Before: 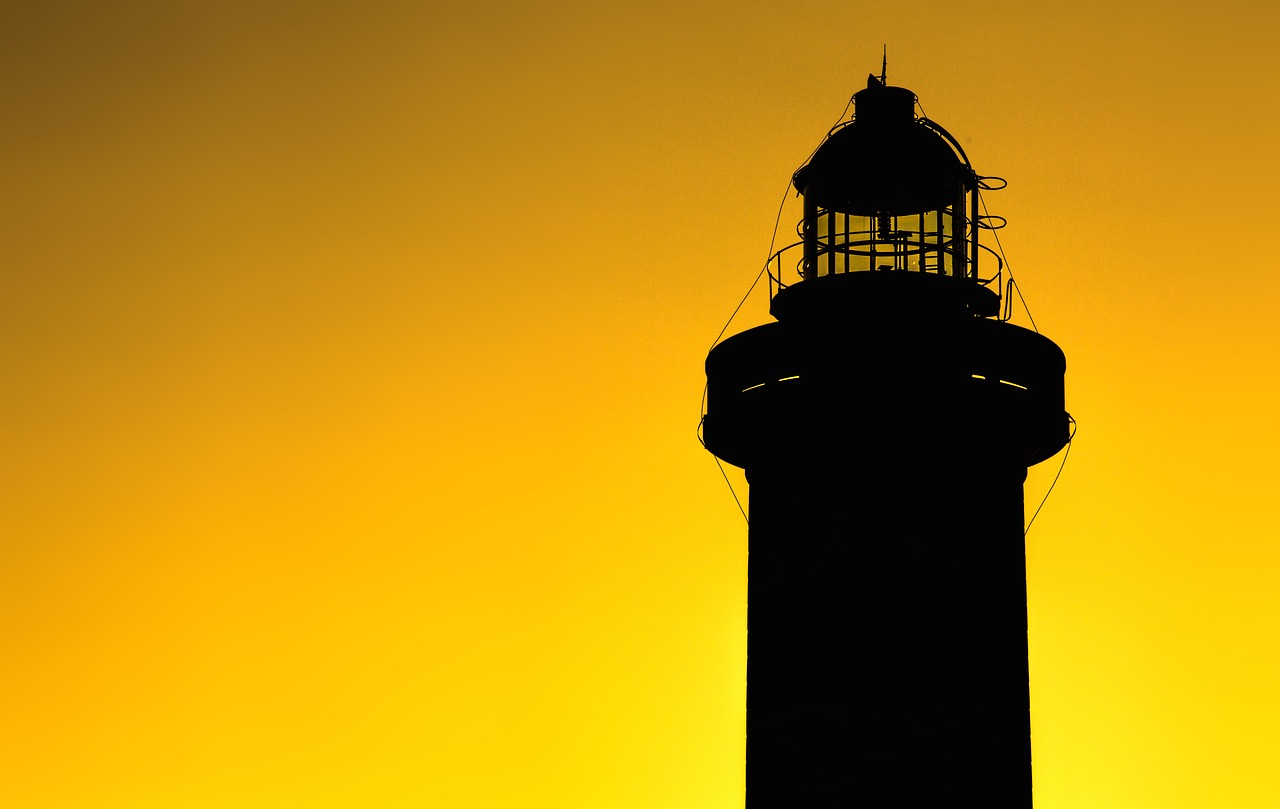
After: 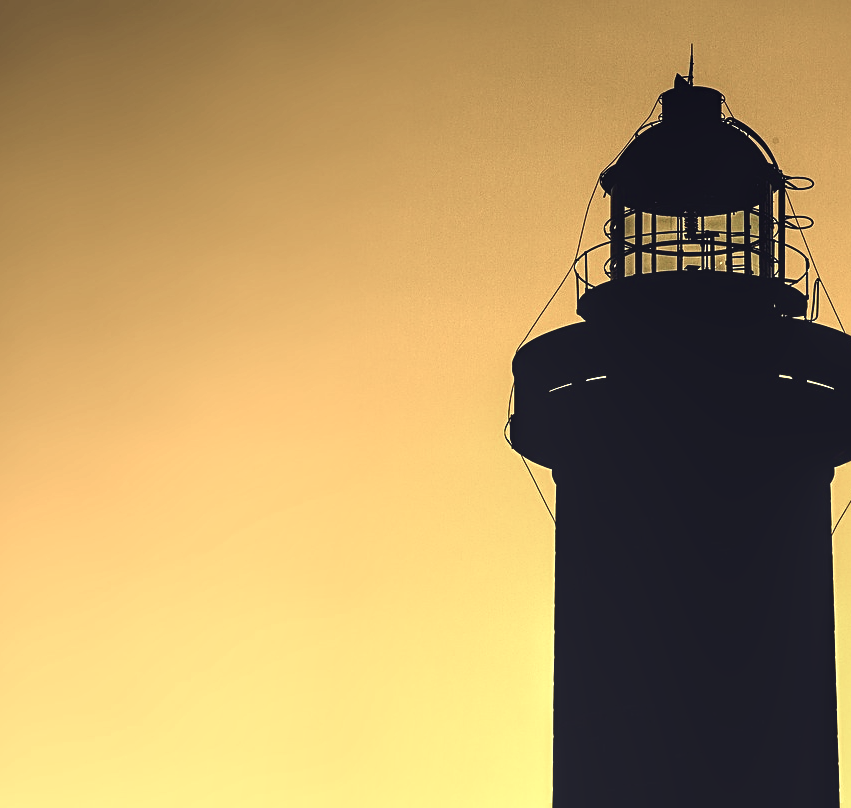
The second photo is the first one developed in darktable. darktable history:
contrast brightness saturation: contrast 0.102, saturation -0.358
color balance rgb: shadows lift › luminance -29.141%, shadows lift › chroma 14.933%, shadows lift › hue 272.9°, global offset › luminance 0.733%, perceptual saturation grading › global saturation 0.312%, perceptual saturation grading › highlights -15.499%, perceptual saturation grading › shadows 24.553%, perceptual brilliance grading › highlights 8.341%, perceptual brilliance grading › mid-tones 3.475%, perceptual brilliance grading › shadows 2.153%
crop and rotate: left 15.104%, right 18.402%
local contrast: on, module defaults
sharpen: on, module defaults
